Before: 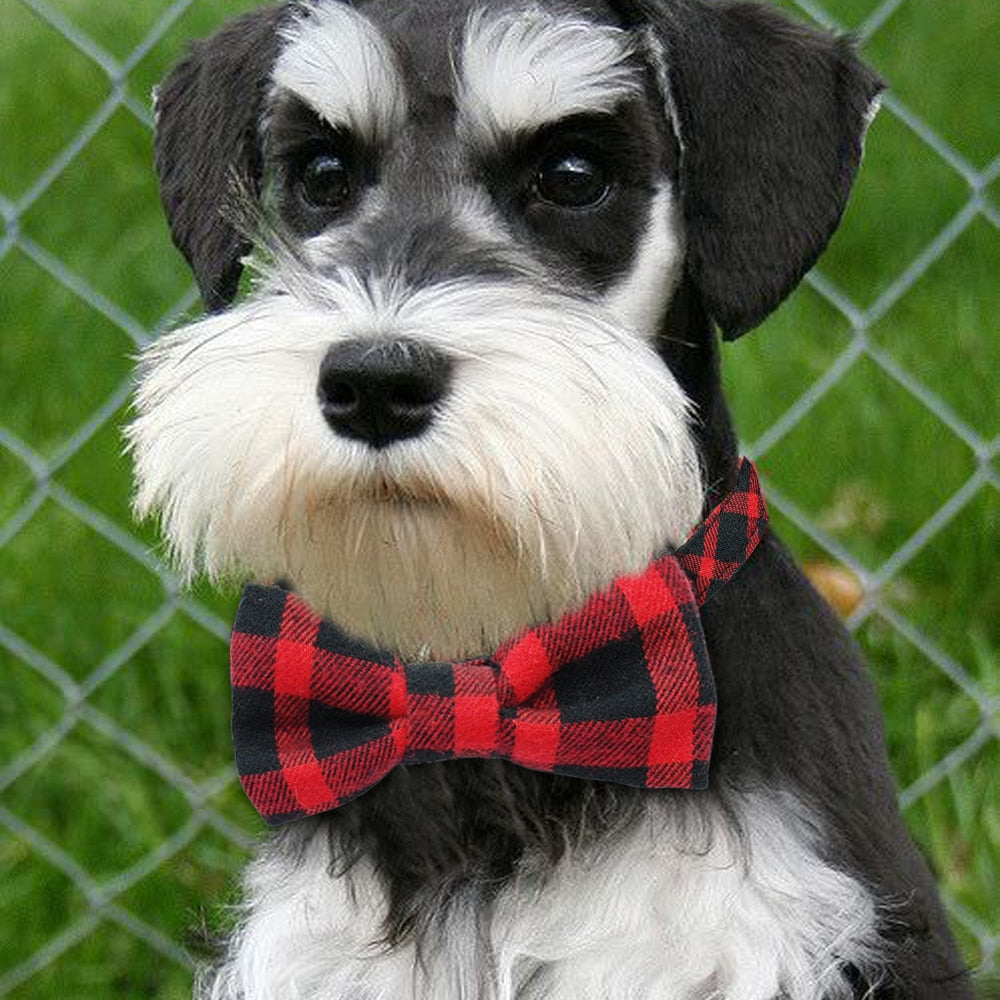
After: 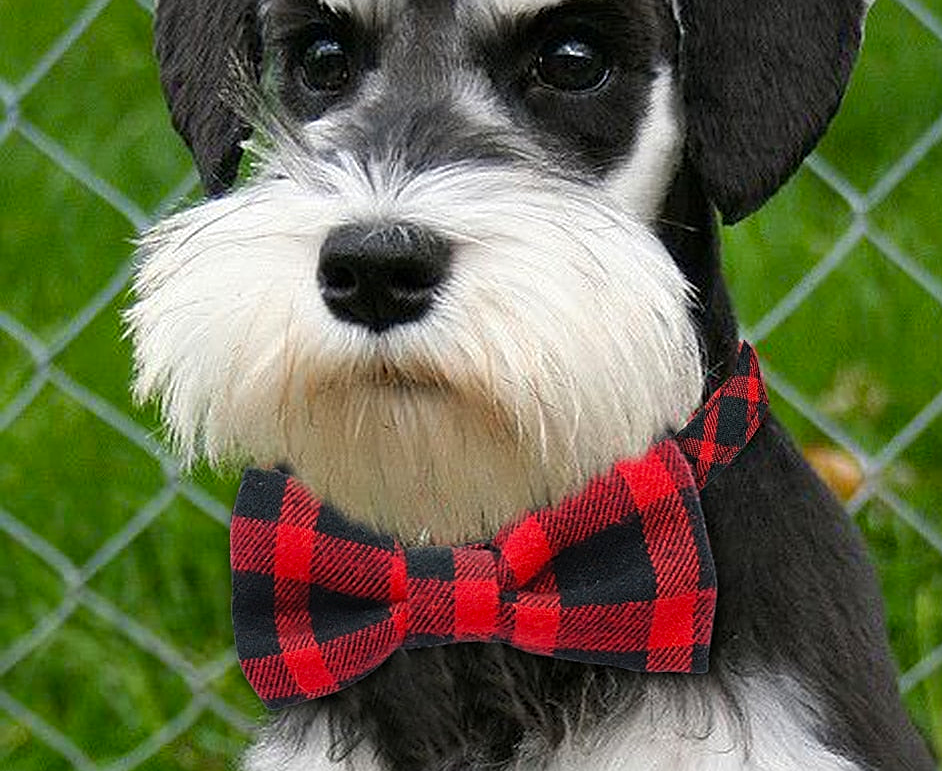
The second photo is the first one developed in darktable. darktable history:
crop and rotate: angle 0.03°, top 11.643%, right 5.651%, bottom 11.189%
color balance: output saturation 110%
sharpen: on, module defaults
